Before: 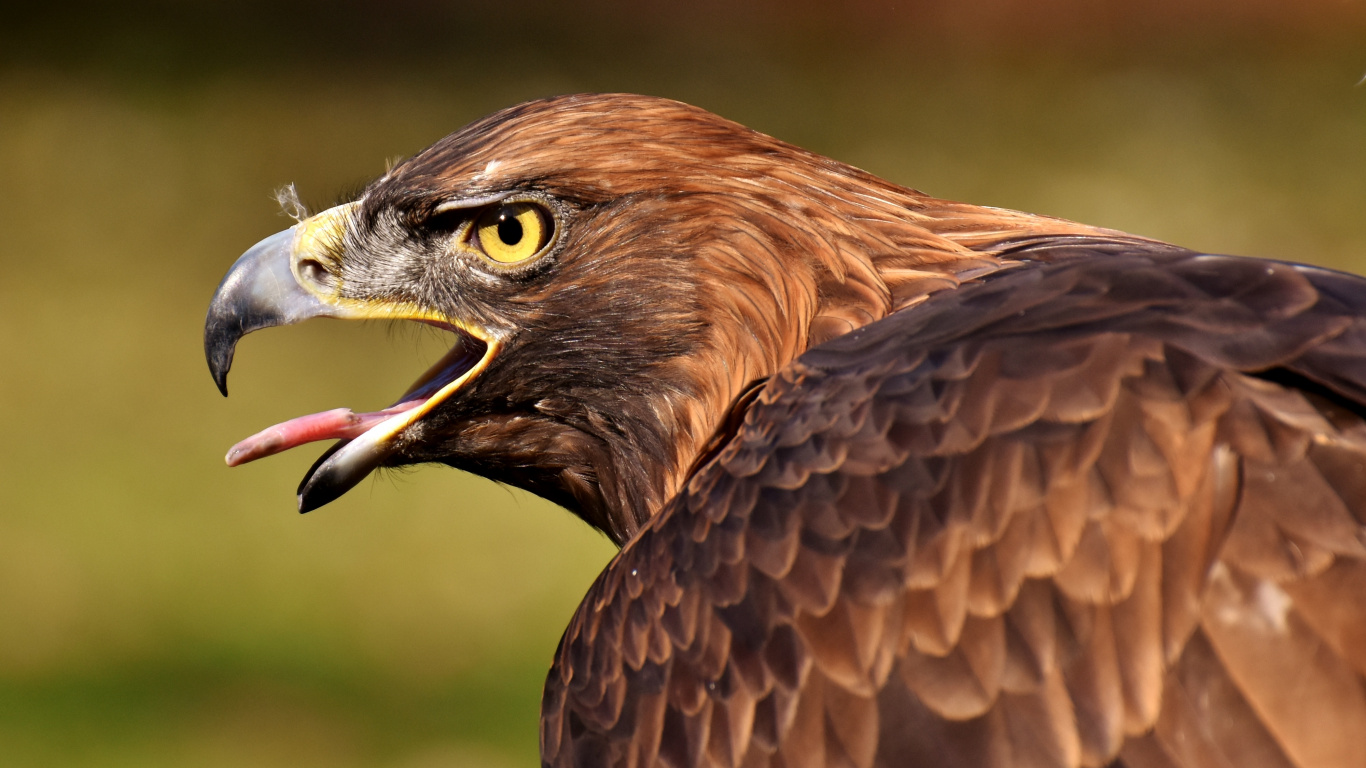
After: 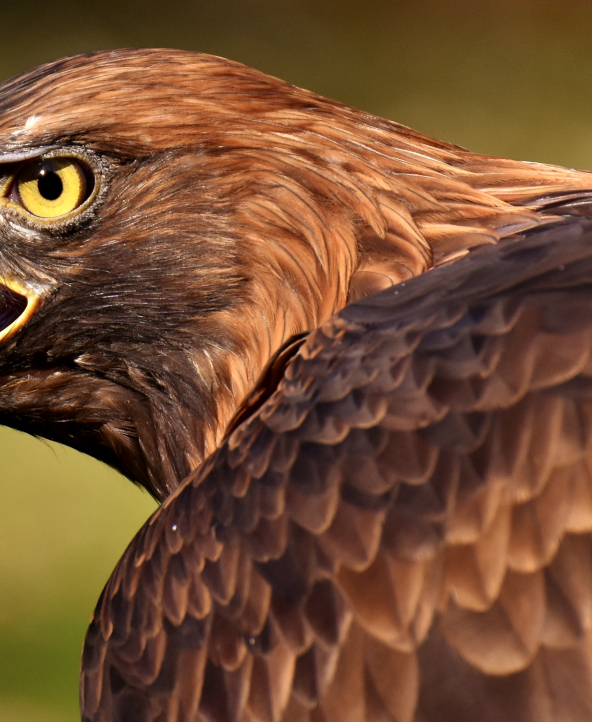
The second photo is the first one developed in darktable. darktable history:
contrast brightness saturation: contrast 0.072
crop: left 33.735%, top 5.944%, right 22.879%
